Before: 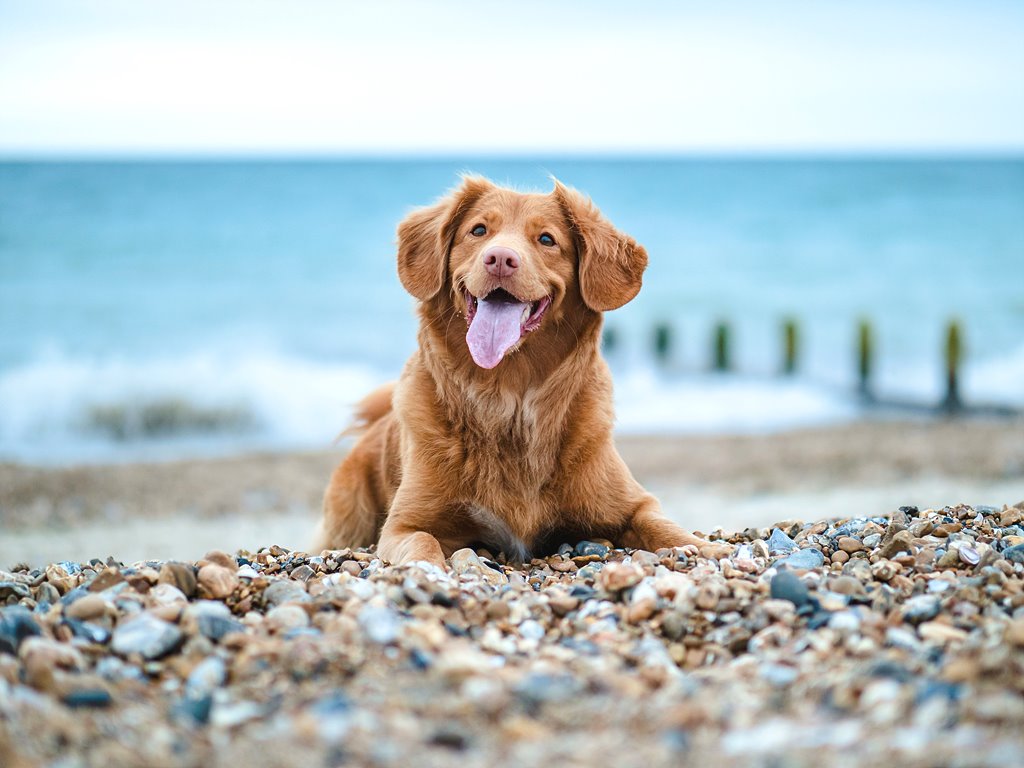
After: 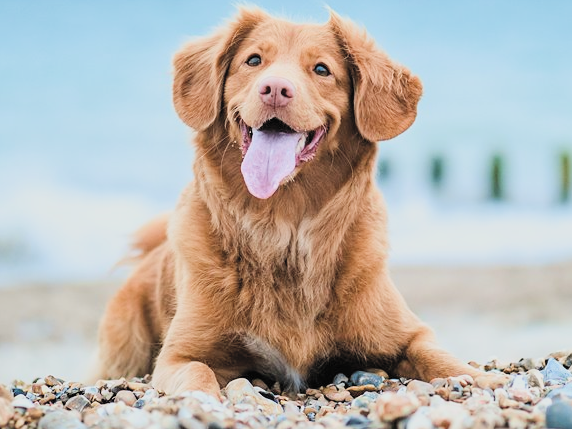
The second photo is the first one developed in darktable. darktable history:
filmic rgb: black relative exposure -7.65 EV, white relative exposure 4.56 EV, hardness 3.61, color science v4 (2020)
crop and rotate: left 22.055%, top 22.157%, right 22.071%, bottom 21.968%
contrast brightness saturation: contrast 0.144, brightness 0.211
